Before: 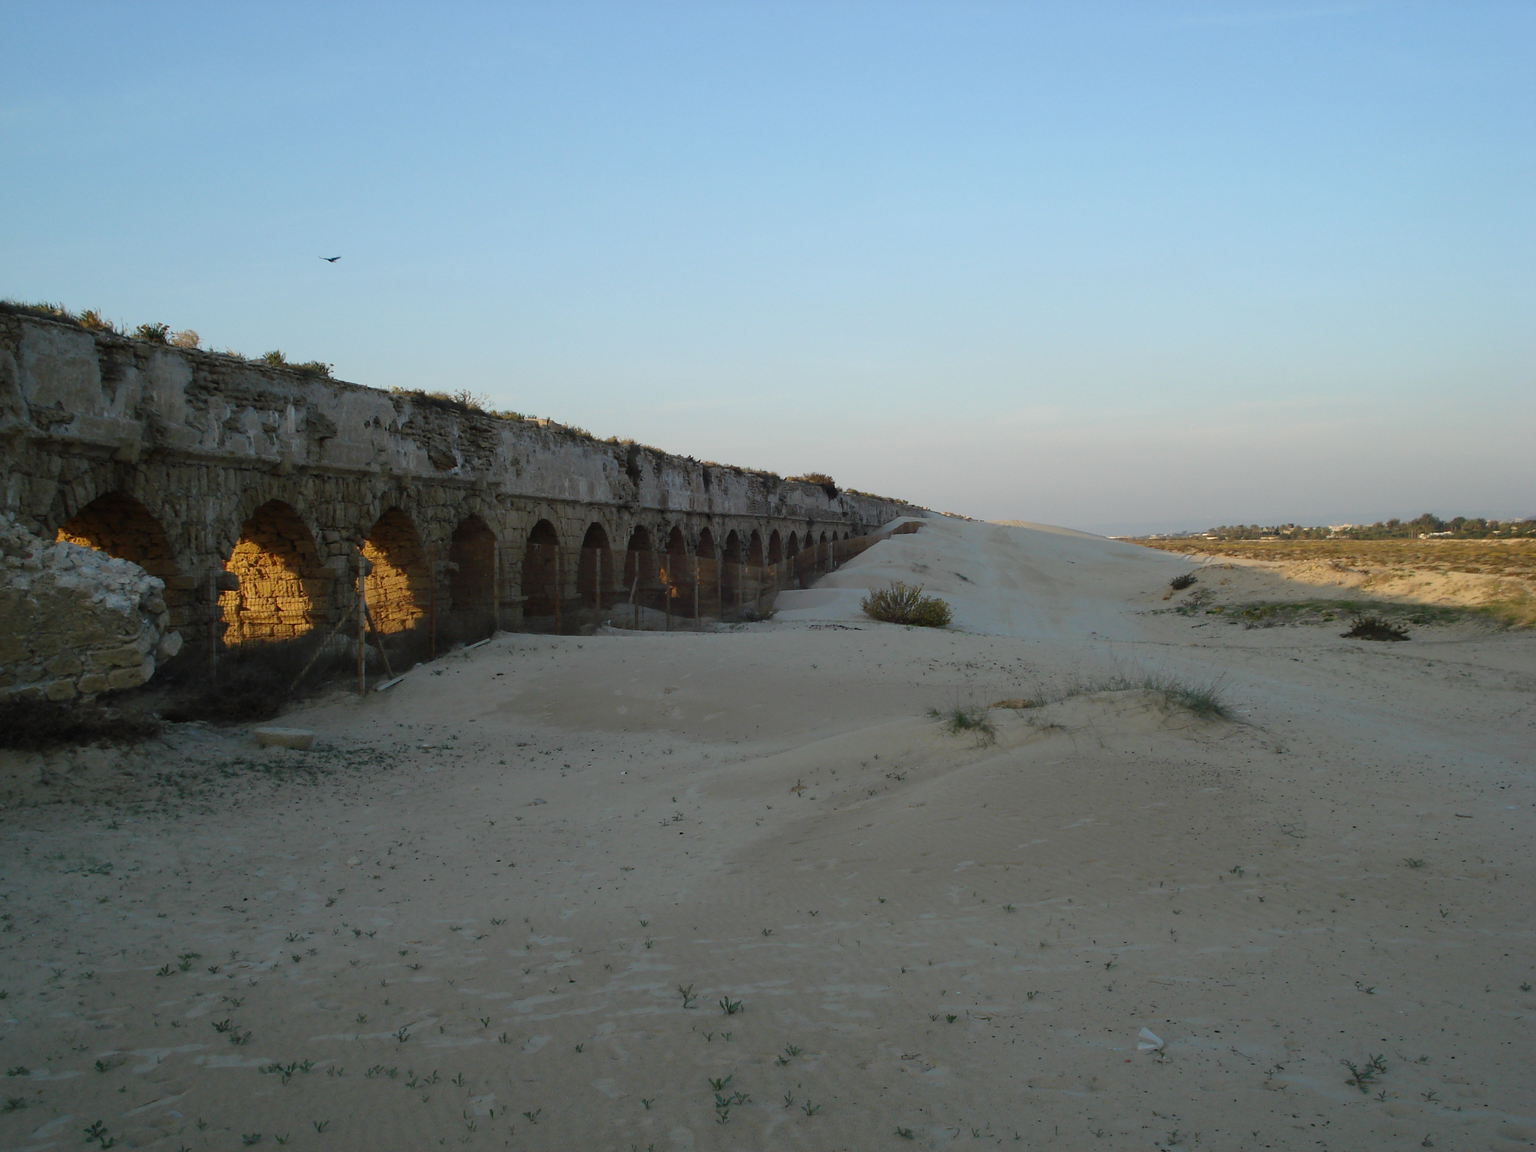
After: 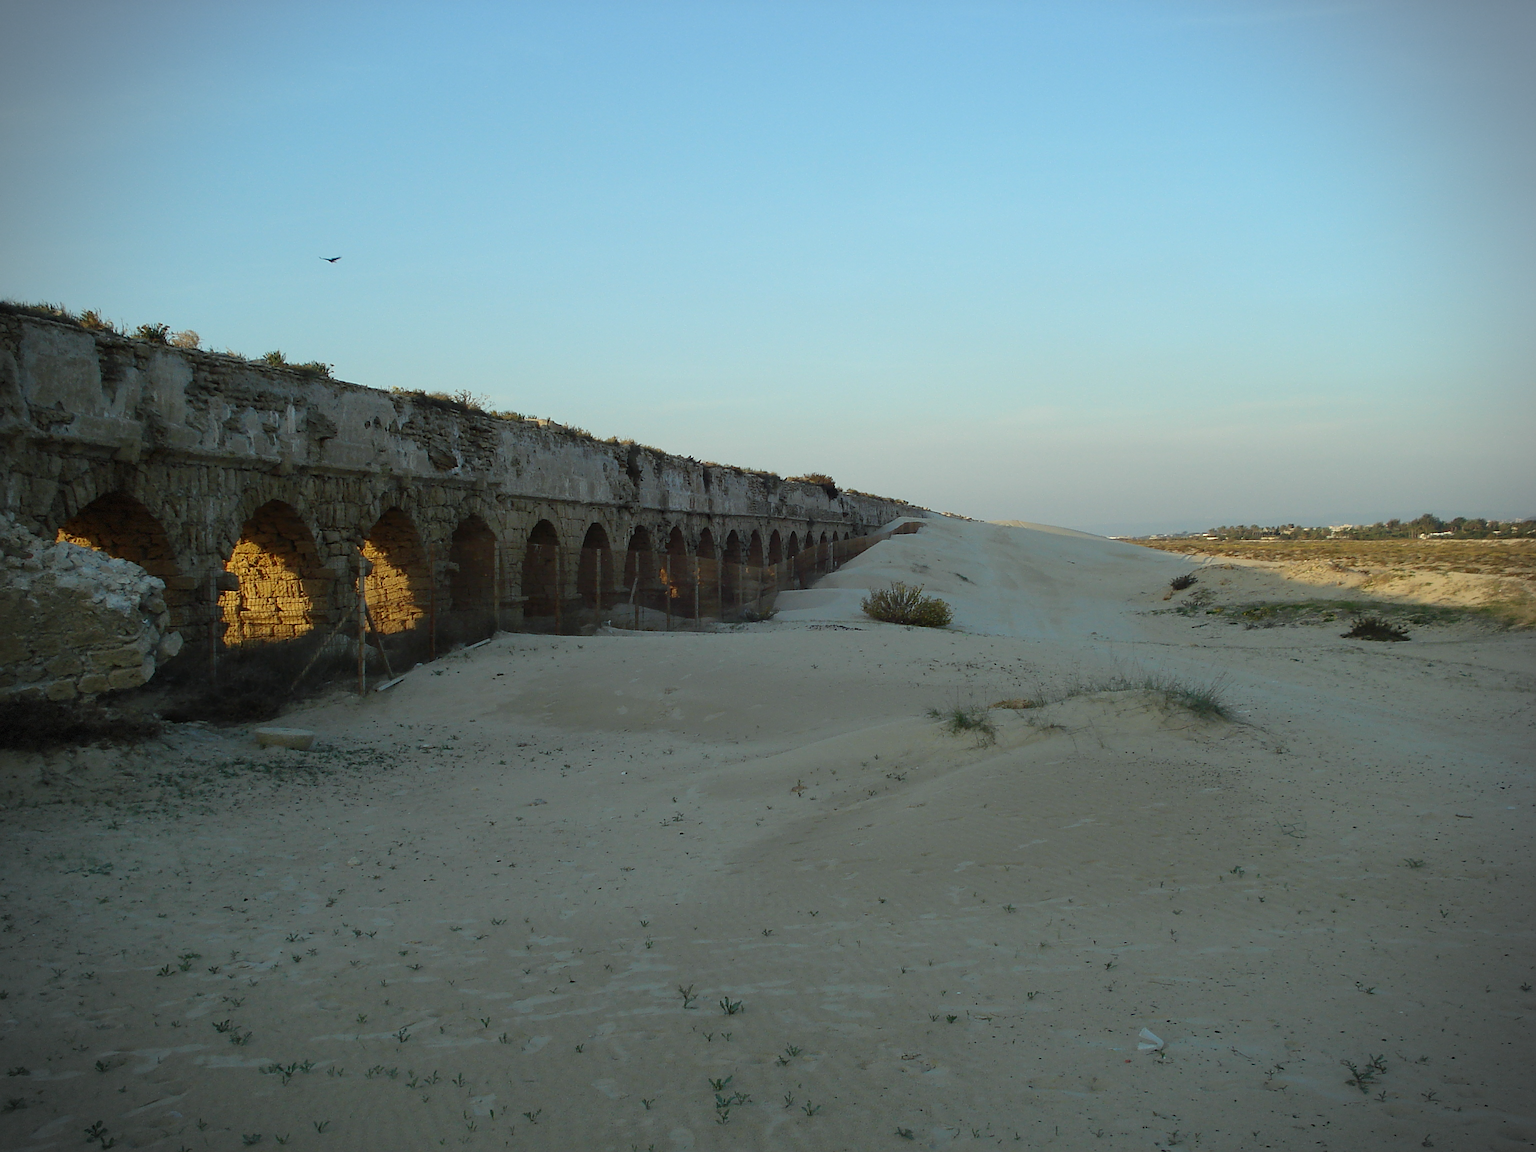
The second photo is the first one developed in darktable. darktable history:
vignetting: dithering 8-bit output
sharpen: on, module defaults
color correction: highlights a* -6.37, highlights b* 0.504
